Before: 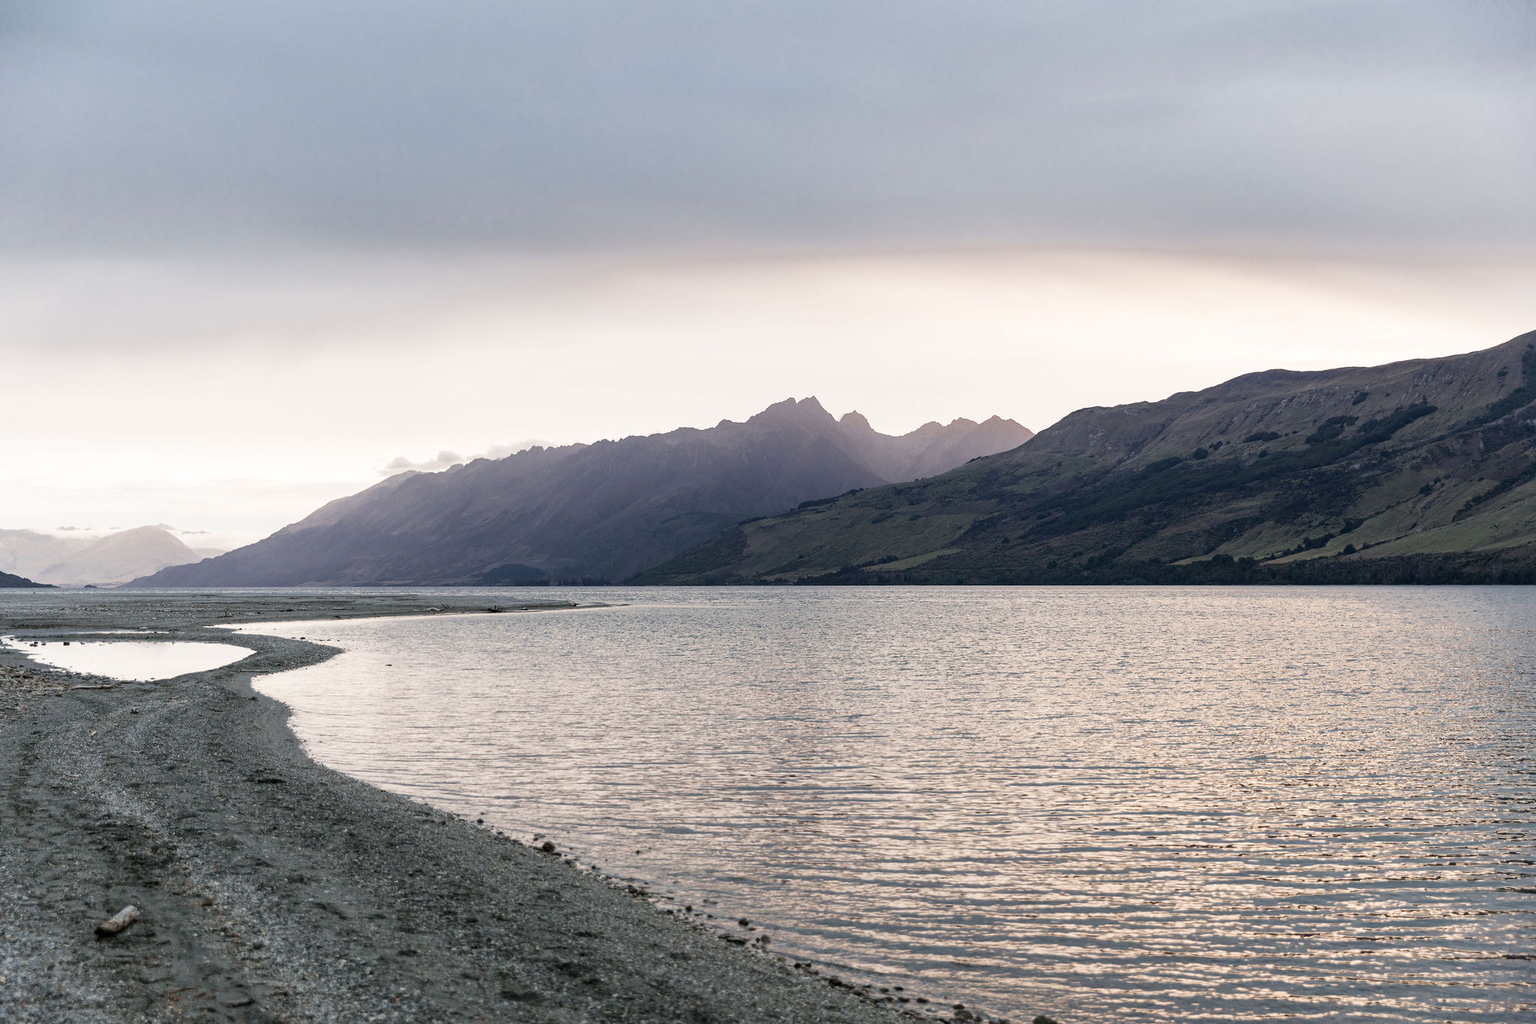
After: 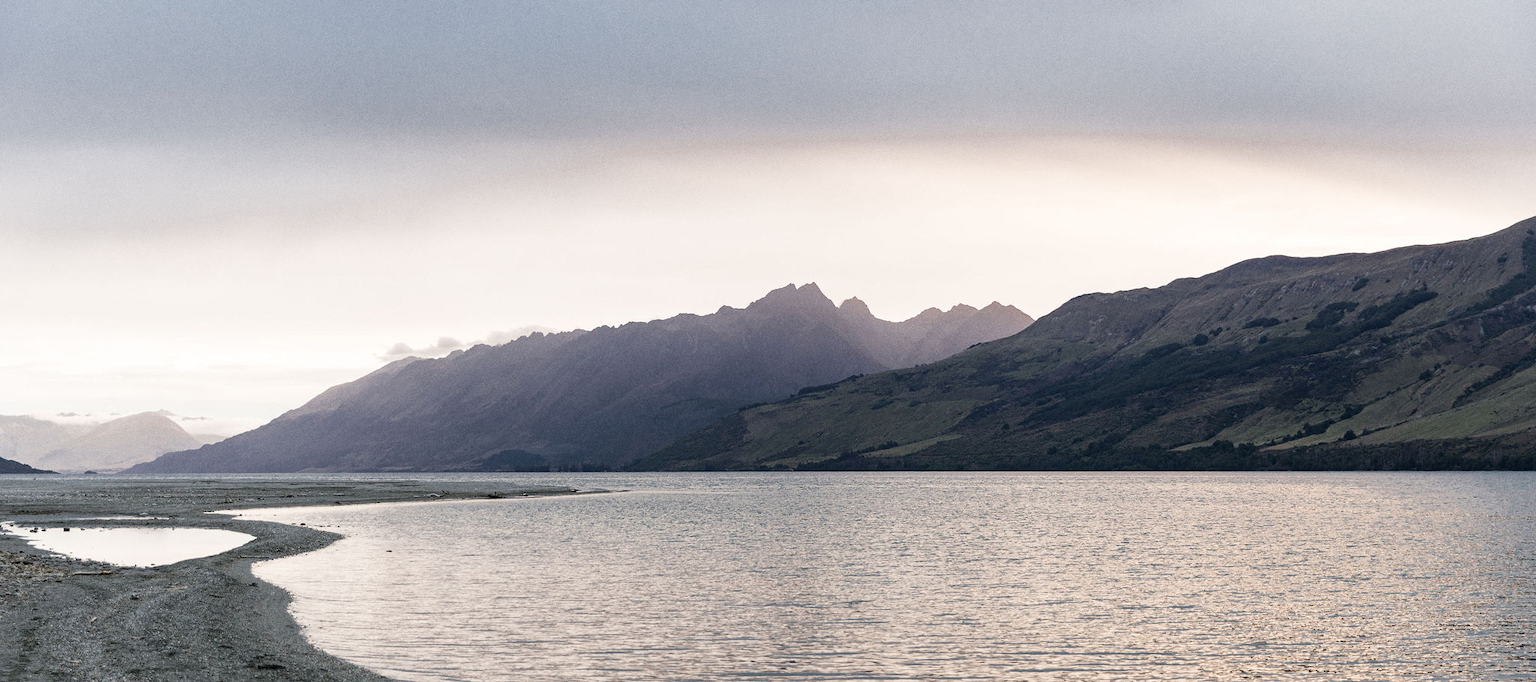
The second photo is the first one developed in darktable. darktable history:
grain: coarseness 0.09 ISO
crop: top 11.166%, bottom 22.168%
